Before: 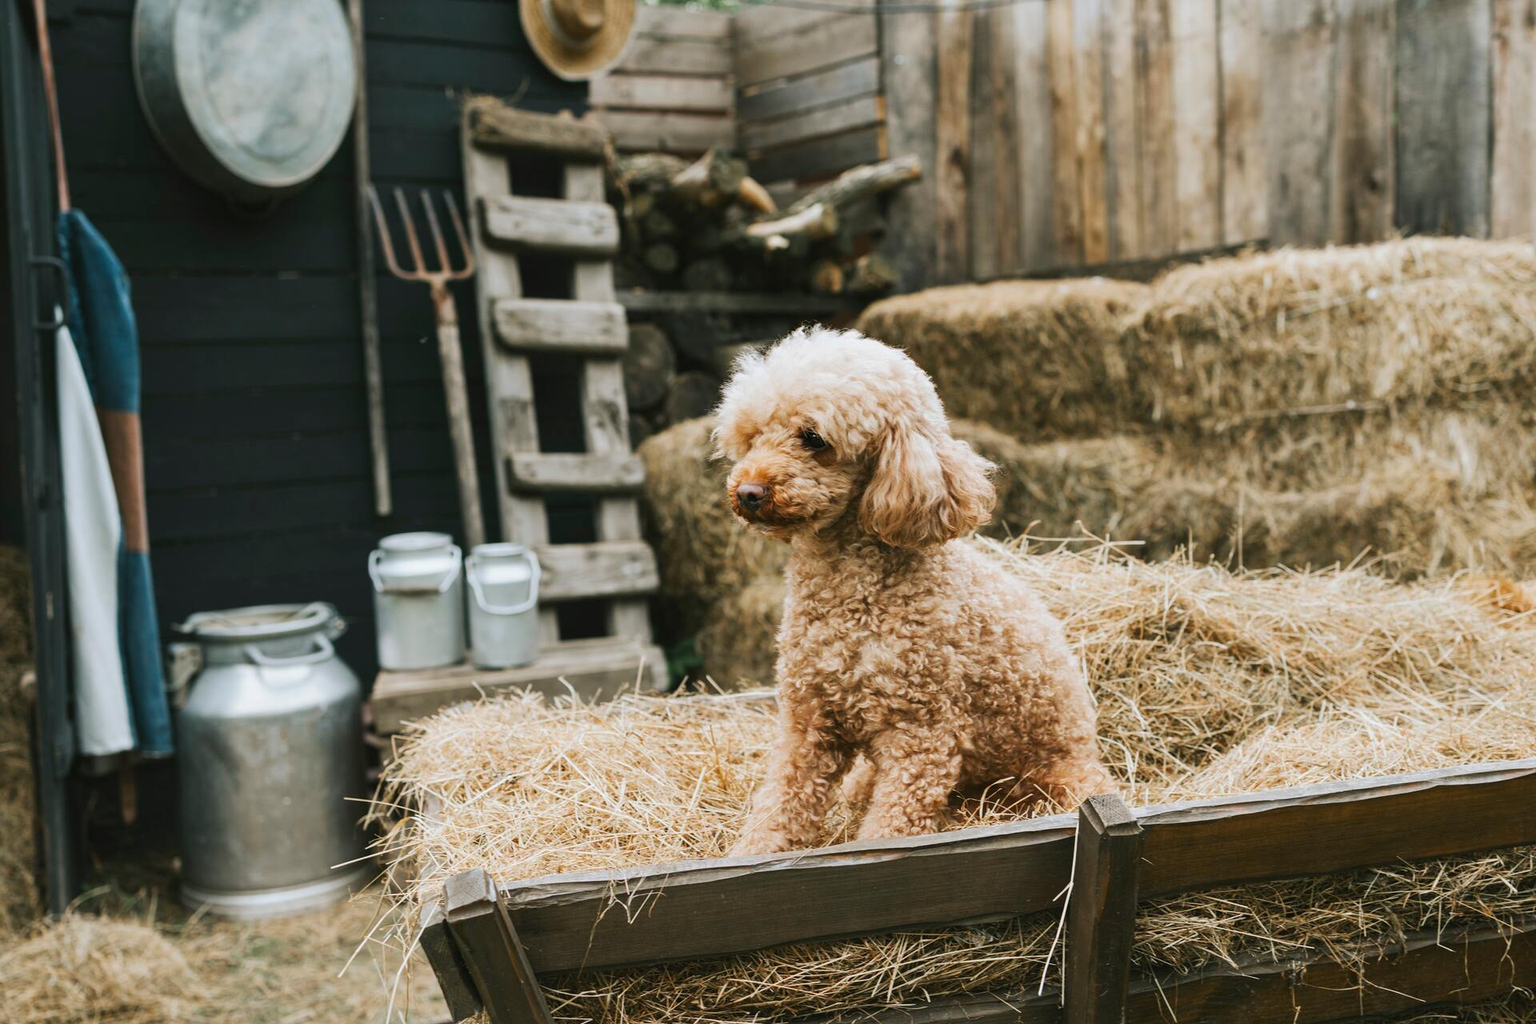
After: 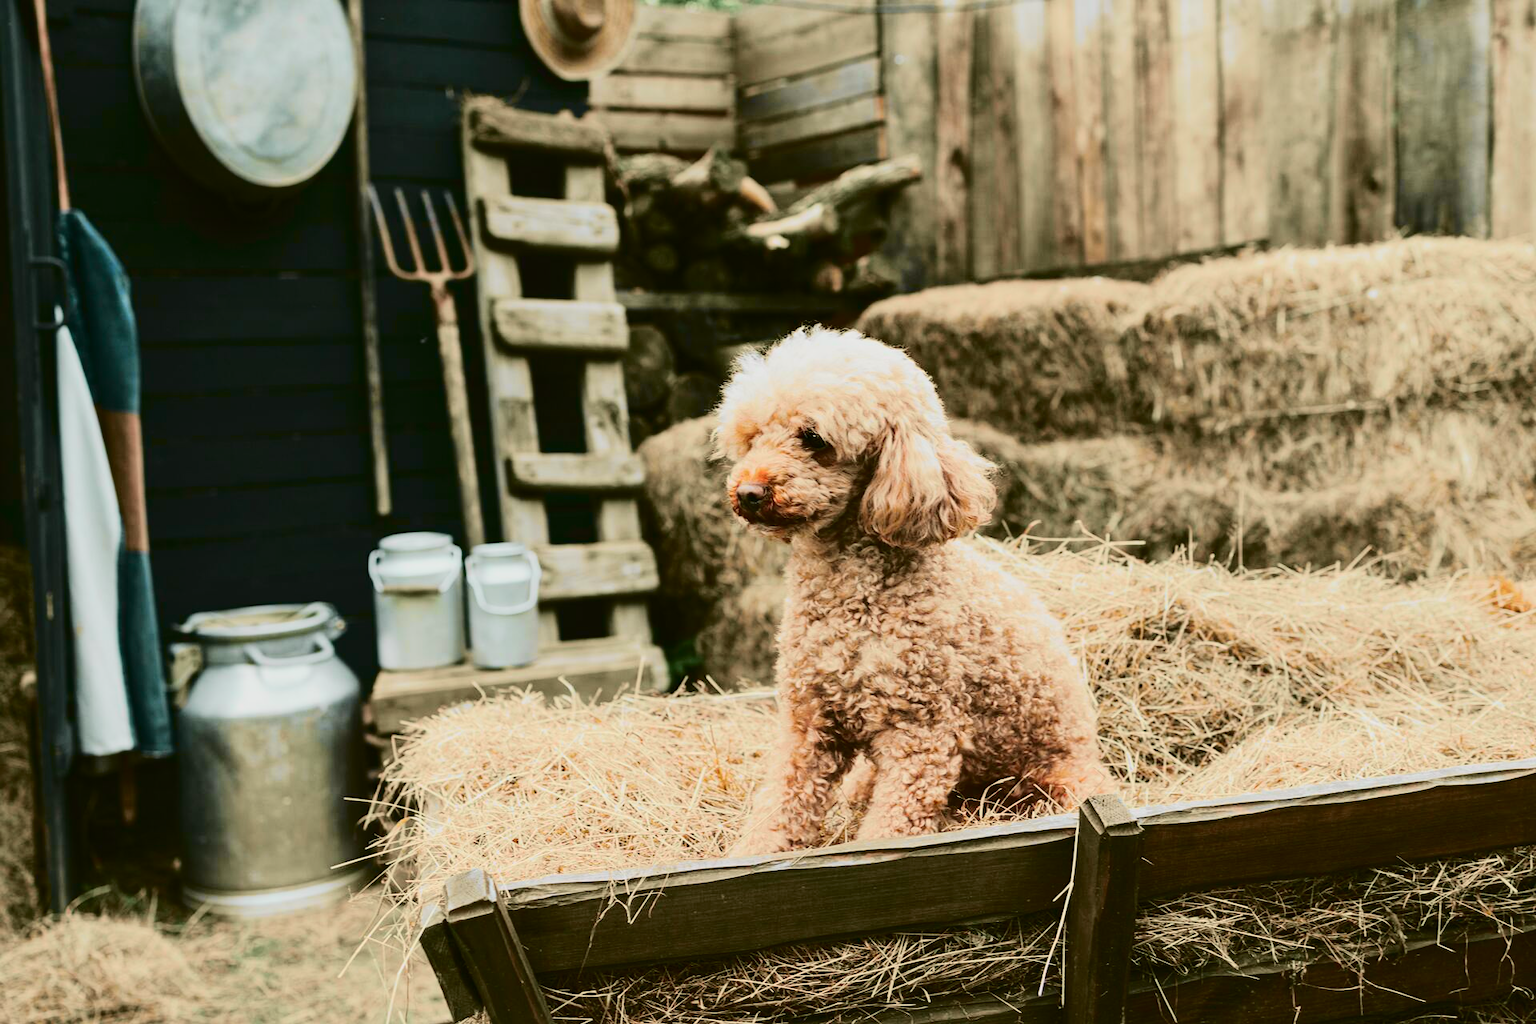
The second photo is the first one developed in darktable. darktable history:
tone curve: curves: ch0 [(0, 0.006) (0.184, 0.117) (0.405, 0.46) (0.456, 0.528) (0.634, 0.728) (0.877, 0.89) (0.984, 0.935)]; ch1 [(0, 0) (0.443, 0.43) (0.492, 0.489) (0.566, 0.579) (0.595, 0.625) (0.608, 0.667) (0.65, 0.729) (1, 1)]; ch2 [(0, 0) (0.33, 0.301) (0.421, 0.443) (0.447, 0.489) (0.495, 0.505) (0.537, 0.583) (0.586, 0.591) (0.663, 0.686) (1, 1)], color space Lab, independent channels, preserve colors none
